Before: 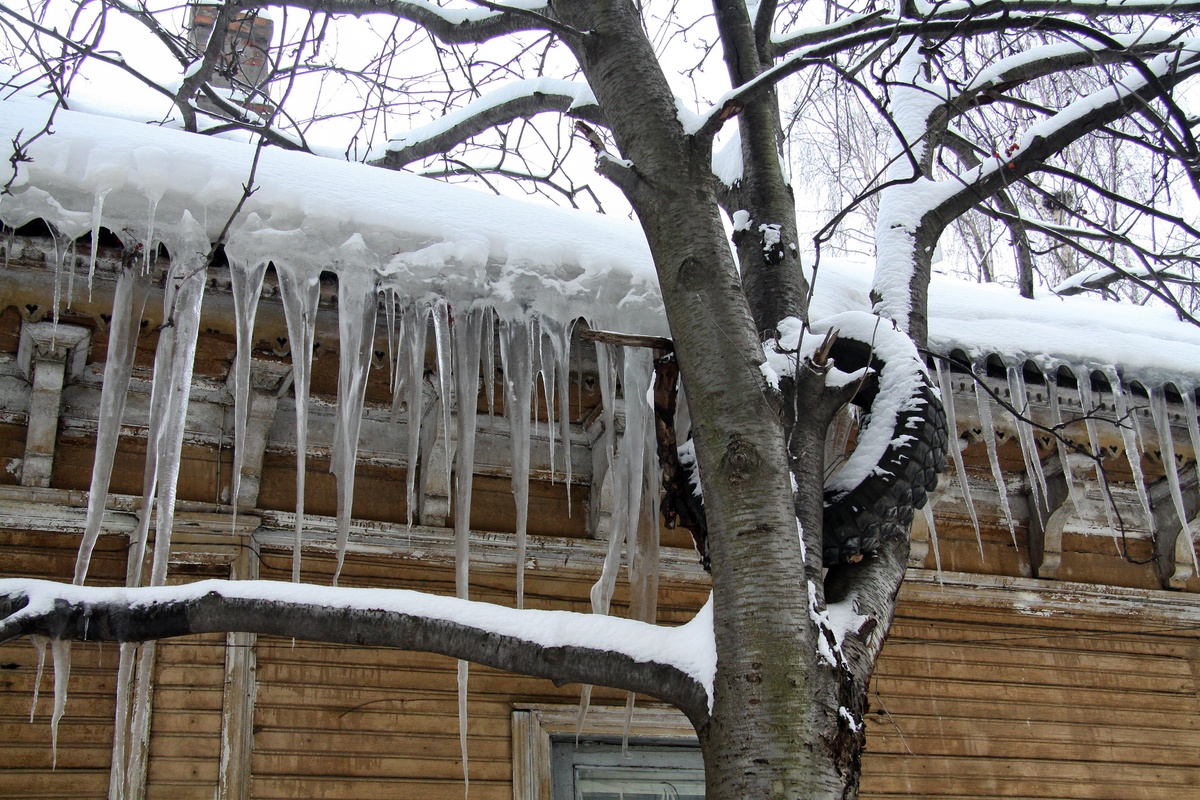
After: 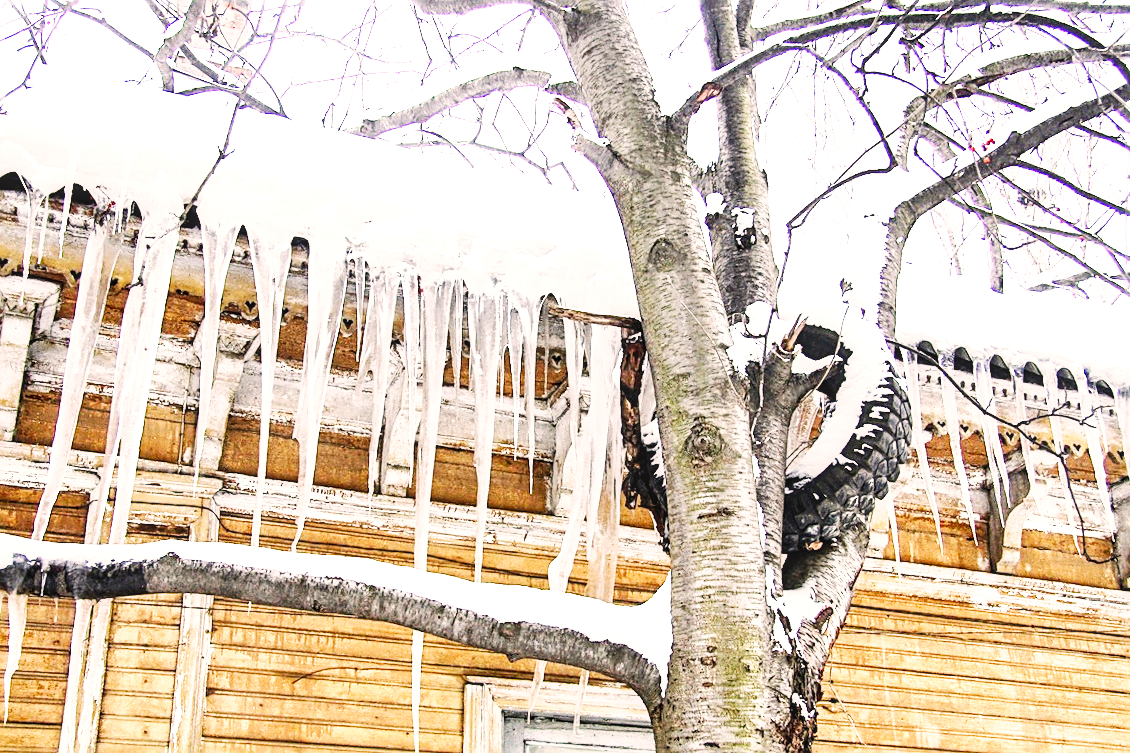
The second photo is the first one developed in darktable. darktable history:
tone equalizer: on, module defaults
crop and rotate: angle -2.38°
exposure: exposure 2.04 EV, compensate highlight preservation false
sharpen: on, module defaults
base curve: curves: ch0 [(0, 0) (0.007, 0.004) (0.027, 0.03) (0.046, 0.07) (0.207, 0.54) (0.442, 0.872) (0.673, 0.972) (1, 1)], preserve colors none
local contrast: on, module defaults
color correction: highlights a* 5.81, highlights b* 4.84
rgb curve: curves: ch0 [(0, 0) (0.175, 0.154) (0.785, 0.663) (1, 1)]
